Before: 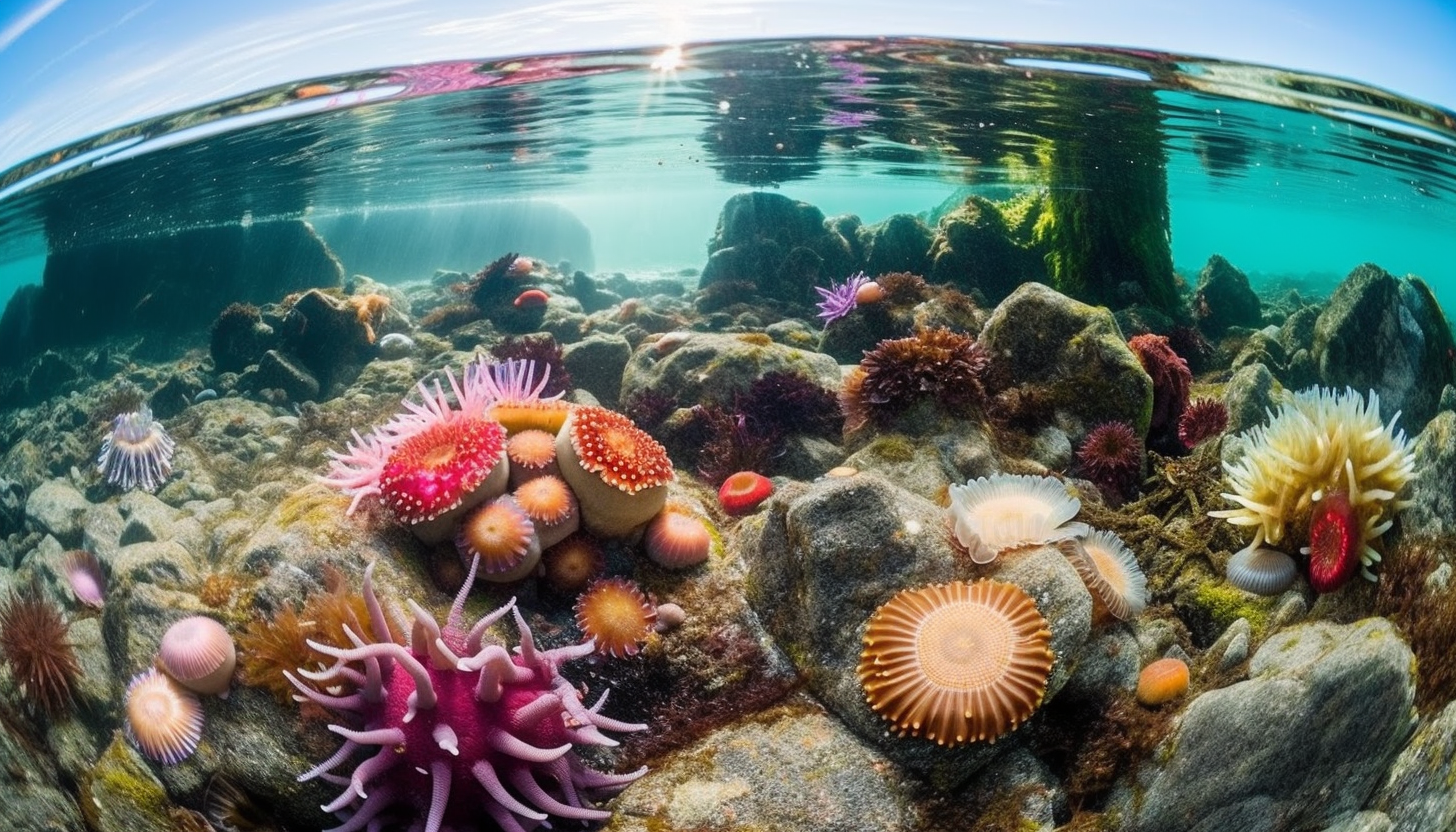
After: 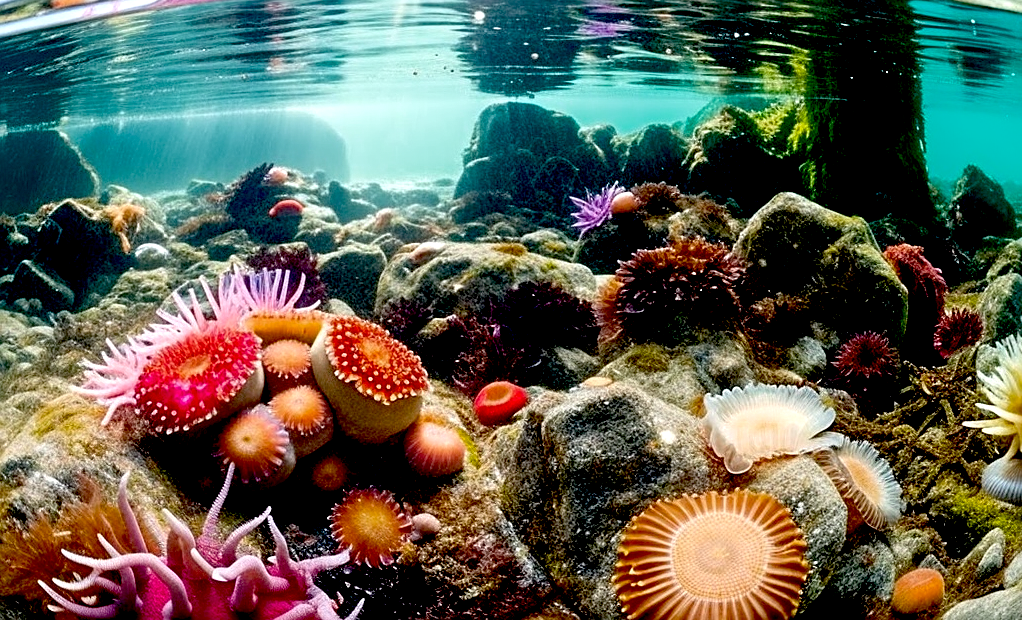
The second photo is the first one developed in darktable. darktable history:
sharpen: on, module defaults
crop and rotate: left 16.885%, top 10.868%, right 12.903%, bottom 14.609%
exposure: black level correction 0.04, exposure 0.498 EV, compensate highlight preservation false
color zones: curves: ch0 [(0, 0.425) (0.143, 0.422) (0.286, 0.42) (0.429, 0.419) (0.571, 0.419) (0.714, 0.42) (0.857, 0.422) (1, 0.425)]
